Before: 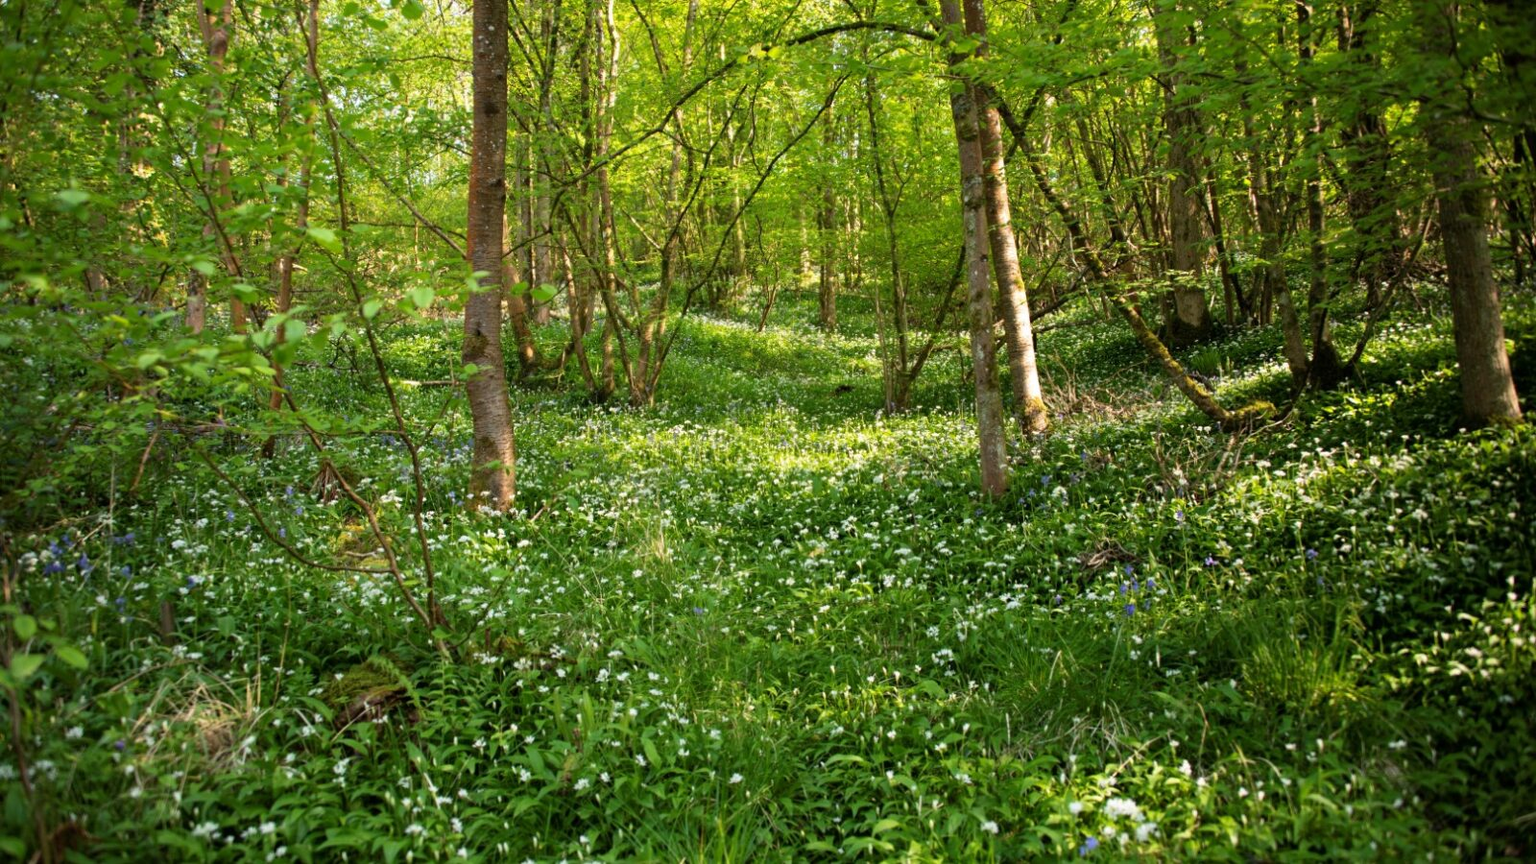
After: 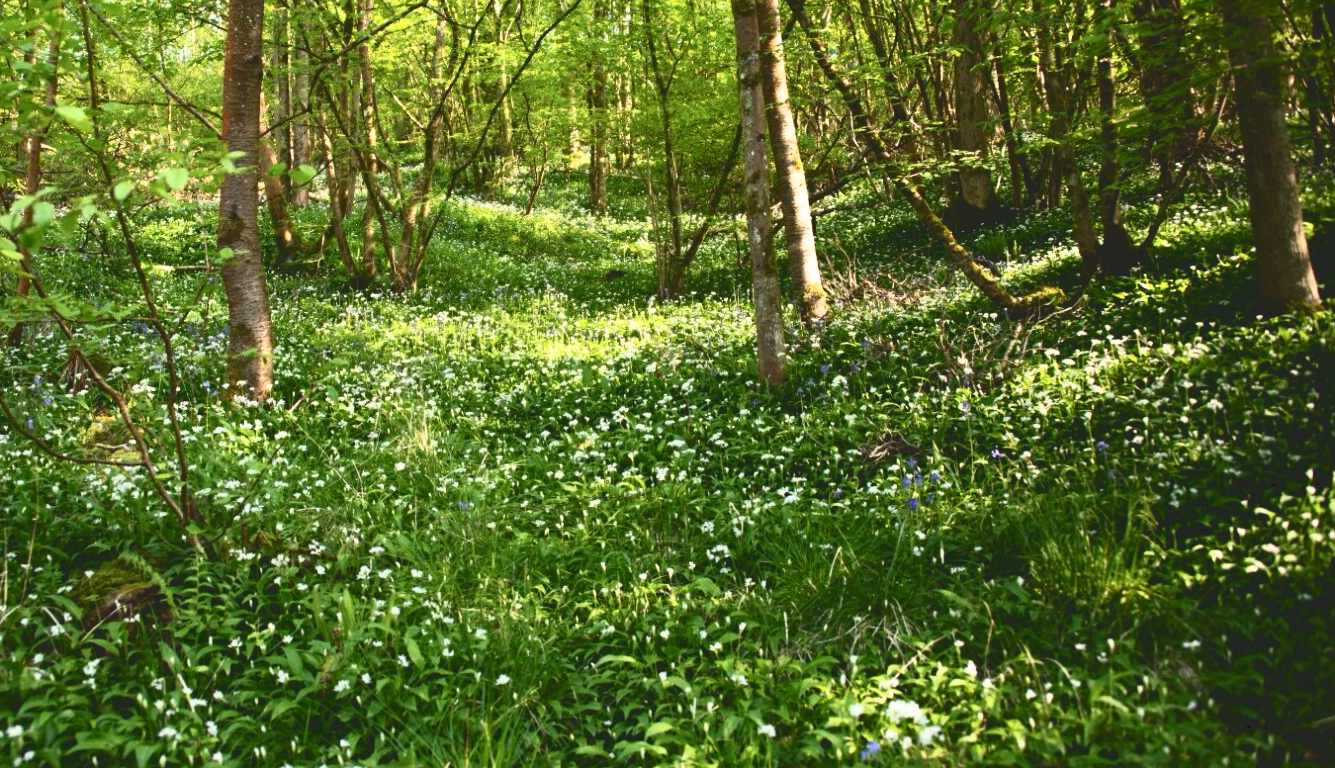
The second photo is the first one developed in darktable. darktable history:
tone curve: curves: ch0 [(0, 0) (0.003, 0.142) (0.011, 0.142) (0.025, 0.147) (0.044, 0.147) (0.069, 0.152) (0.1, 0.16) (0.136, 0.172) (0.177, 0.193) (0.224, 0.221) (0.277, 0.264) (0.335, 0.322) (0.399, 0.399) (0.468, 0.49) (0.543, 0.593) (0.623, 0.723) (0.709, 0.841) (0.801, 0.925) (0.898, 0.976) (1, 1)], color space Lab, independent channels, preserve colors none
crop: left 16.506%, top 14.615%
